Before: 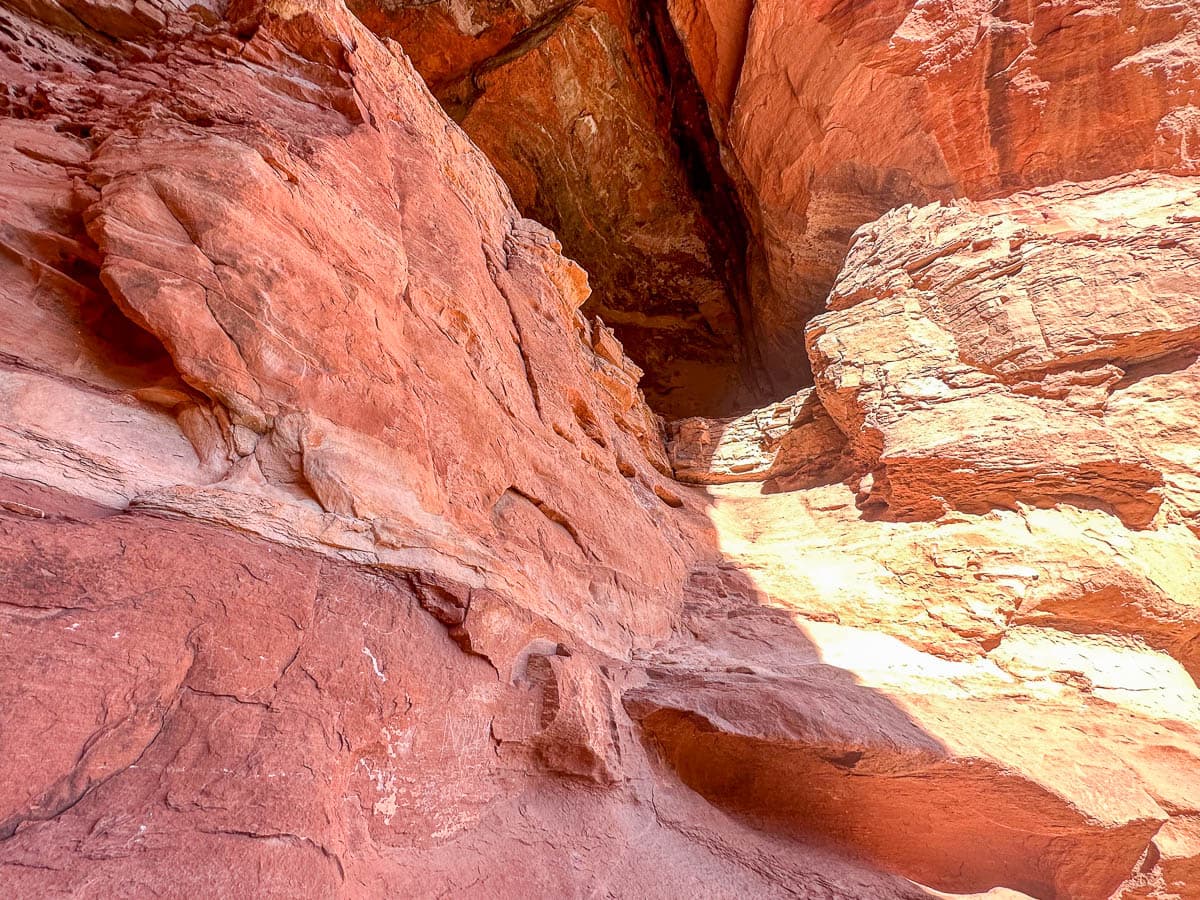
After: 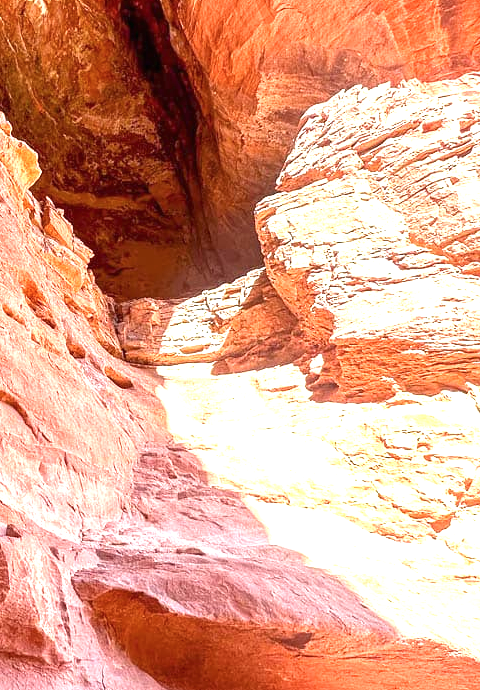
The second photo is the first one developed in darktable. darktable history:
crop: left 45.866%, top 13.25%, right 14.08%, bottom 10.019%
exposure: black level correction 0, exposure 1.2 EV, compensate highlight preservation false
color balance rgb: perceptual saturation grading › global saturation 0.691%
